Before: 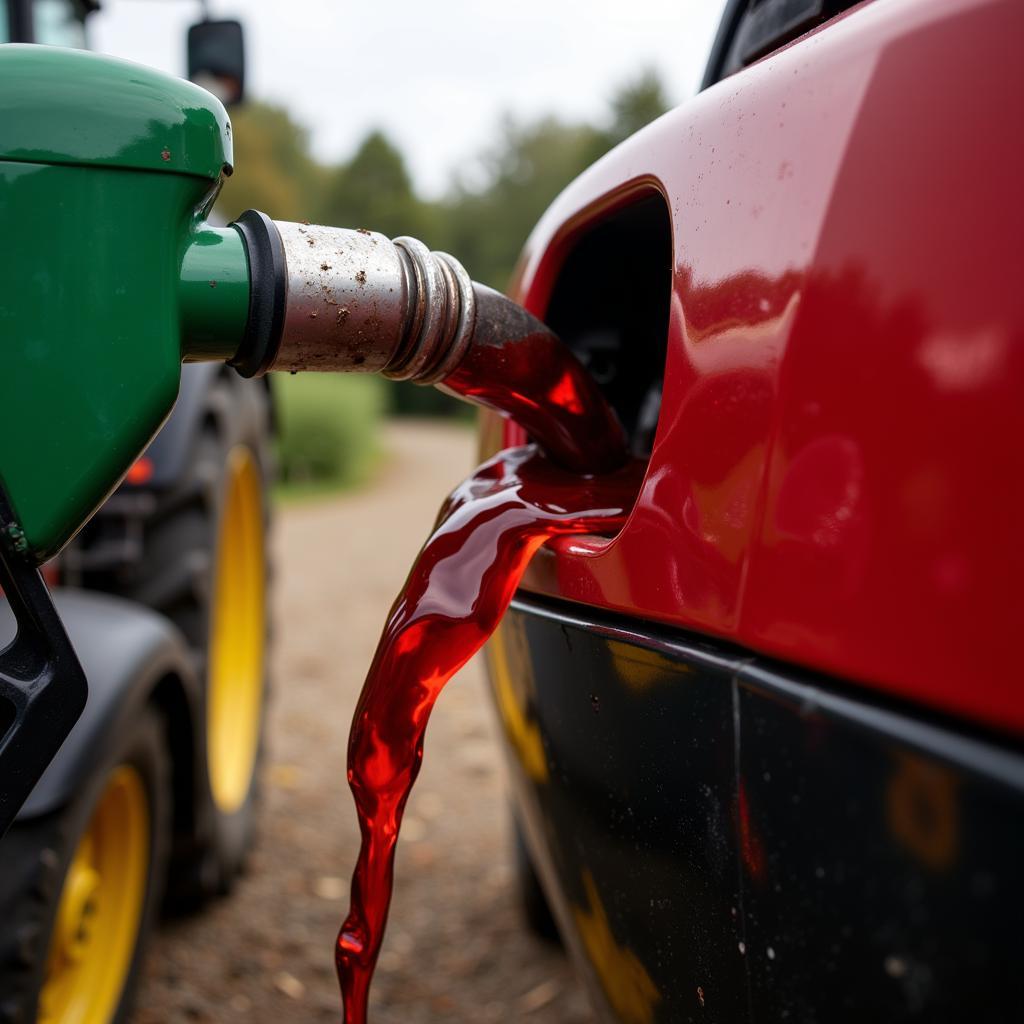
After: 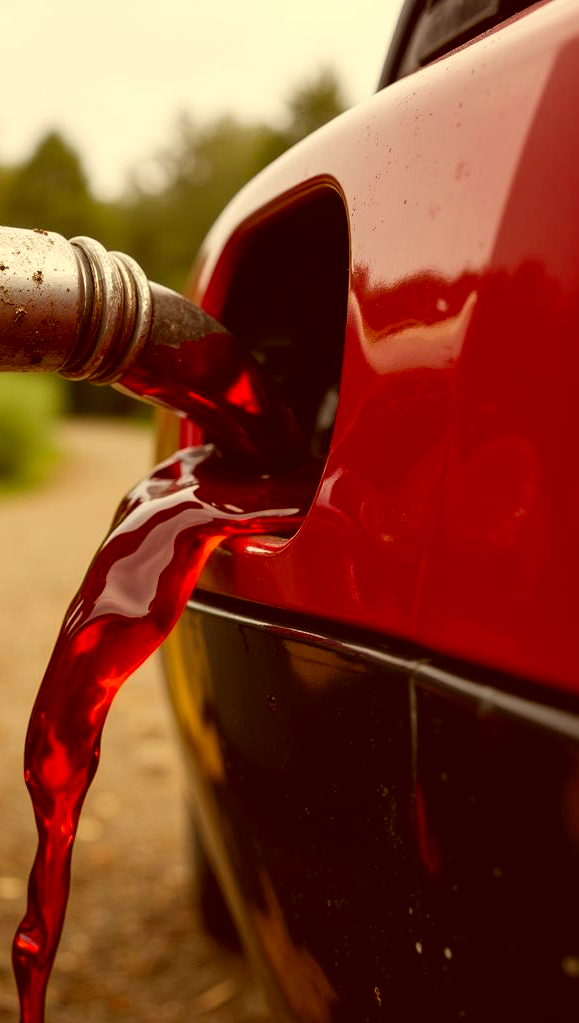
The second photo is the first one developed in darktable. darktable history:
crop: left 31.601%, top 0.011%, right 11.852%
color correction: highlights a* 1.16, highlights b* 24.55, shadows a* 15.93, shadows b* 24.5
